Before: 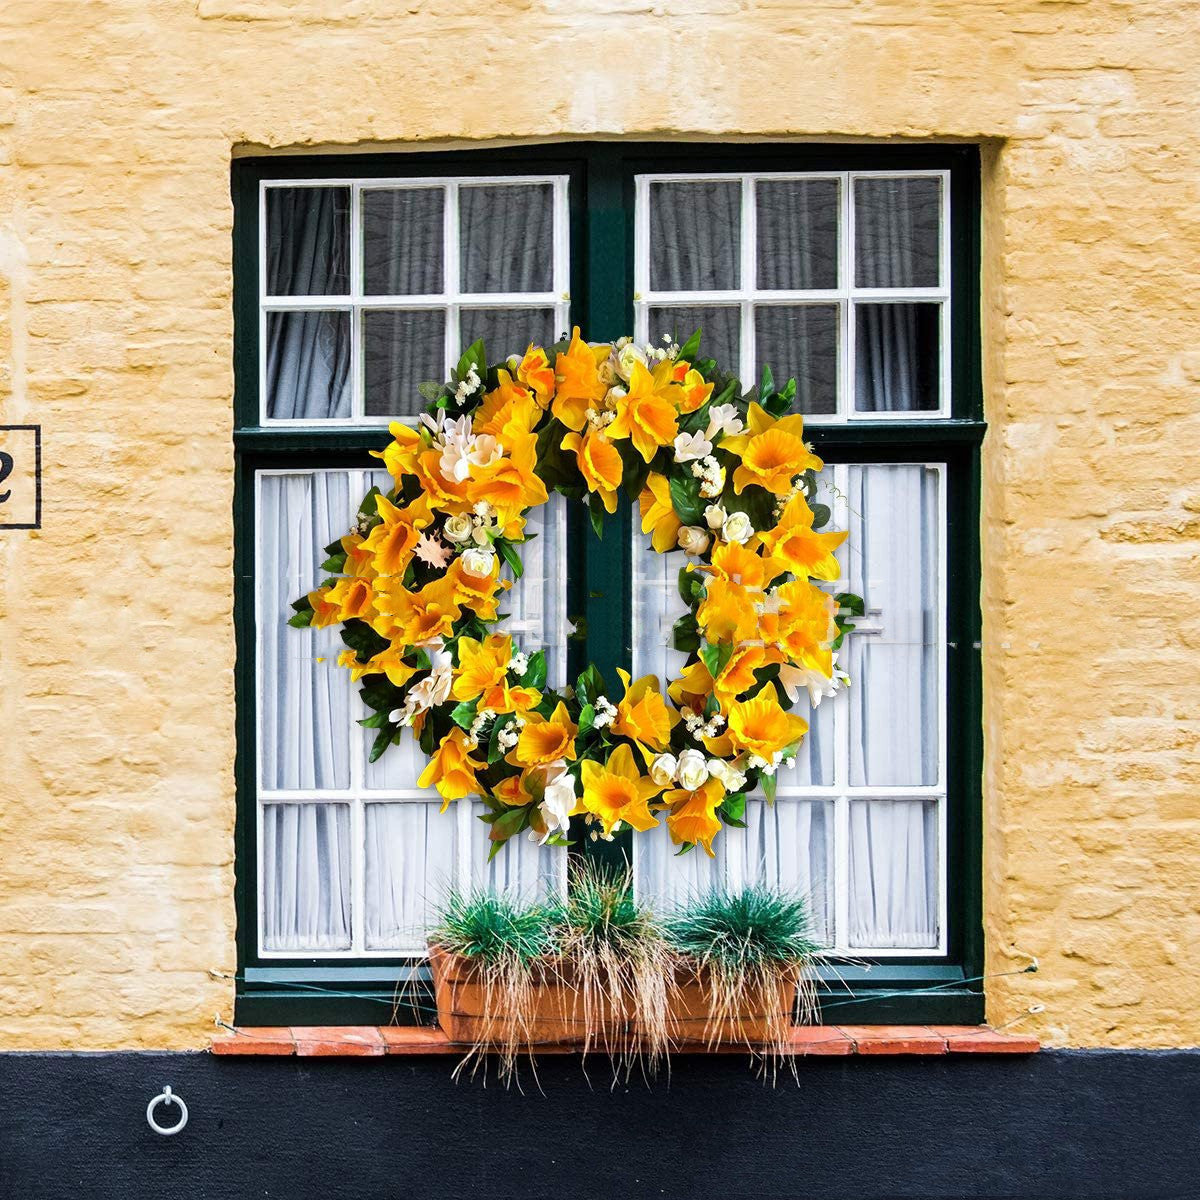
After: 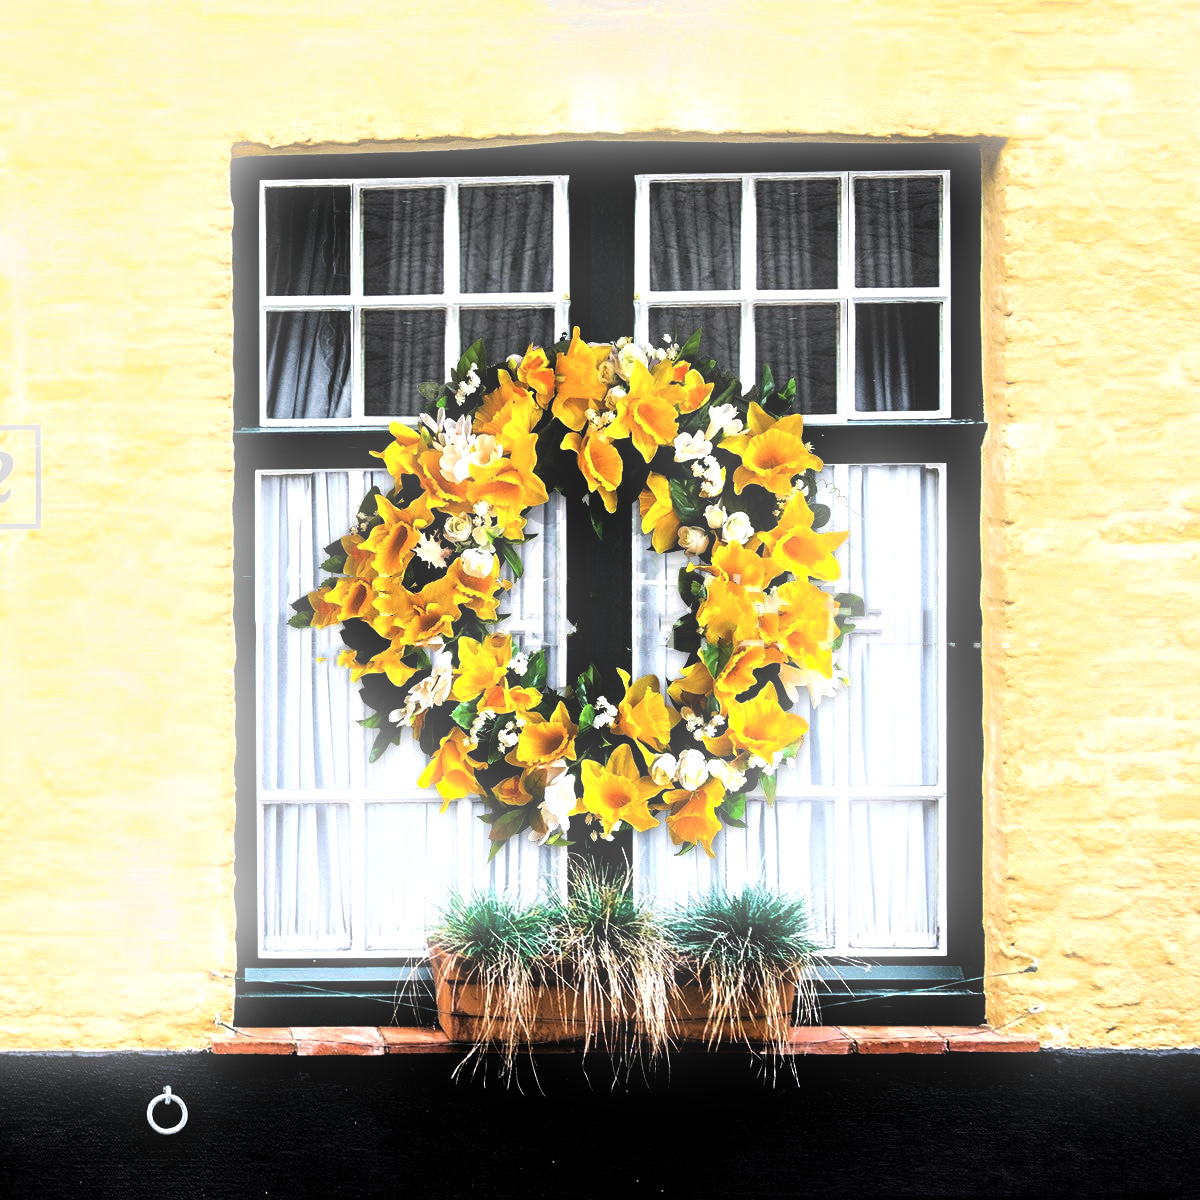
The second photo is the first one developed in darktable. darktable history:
bloom: size 9%, threshold 100%, strength 7%
tone equalizer: -8 EV -0.75 EV, -7 EV -0.7 EV, -6 EV -0.6 EV, -5 EV -0.4 EV, -3 EV 0.4 EV, -2 EV 0.6 EV, -1 EV 0.7 EV, +0 EV 0.75 EV, edges refinement/feathering 500, mask exposure compensation -1.57 EV, preserve details no
levels: levels [0.101, 0.578, 0.953]
contrast brightness saturation: contrast -0.08, brightness -0.04, saturation -0.11
